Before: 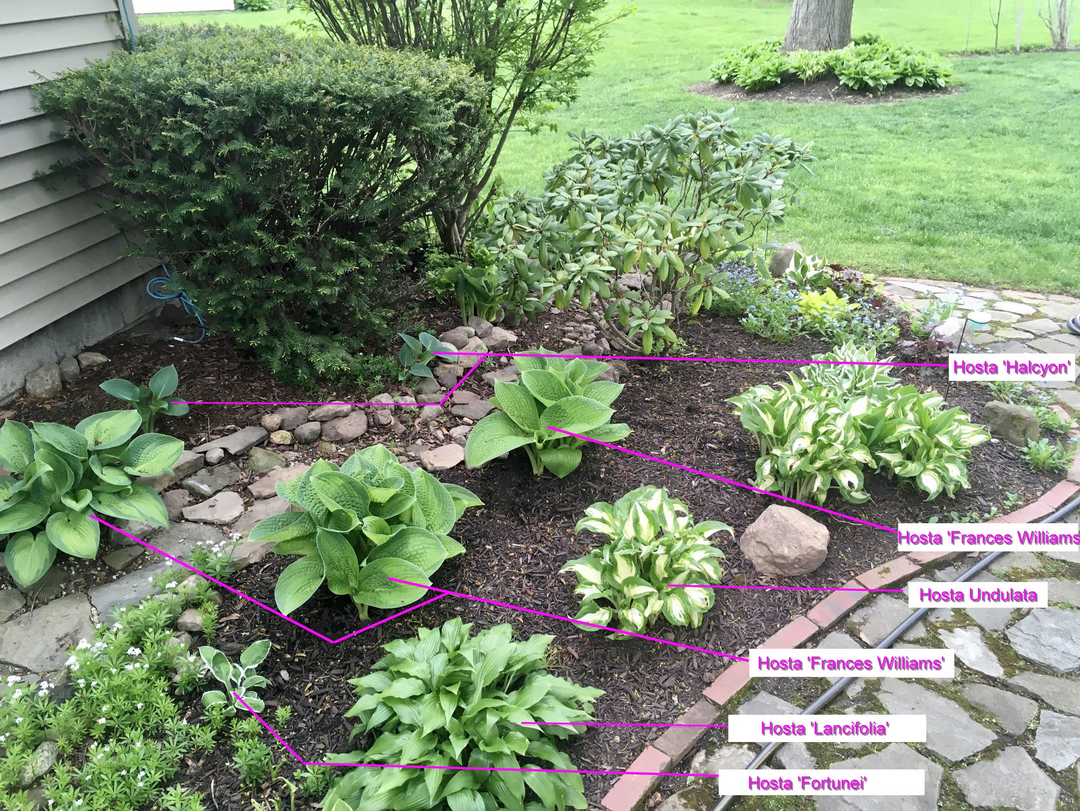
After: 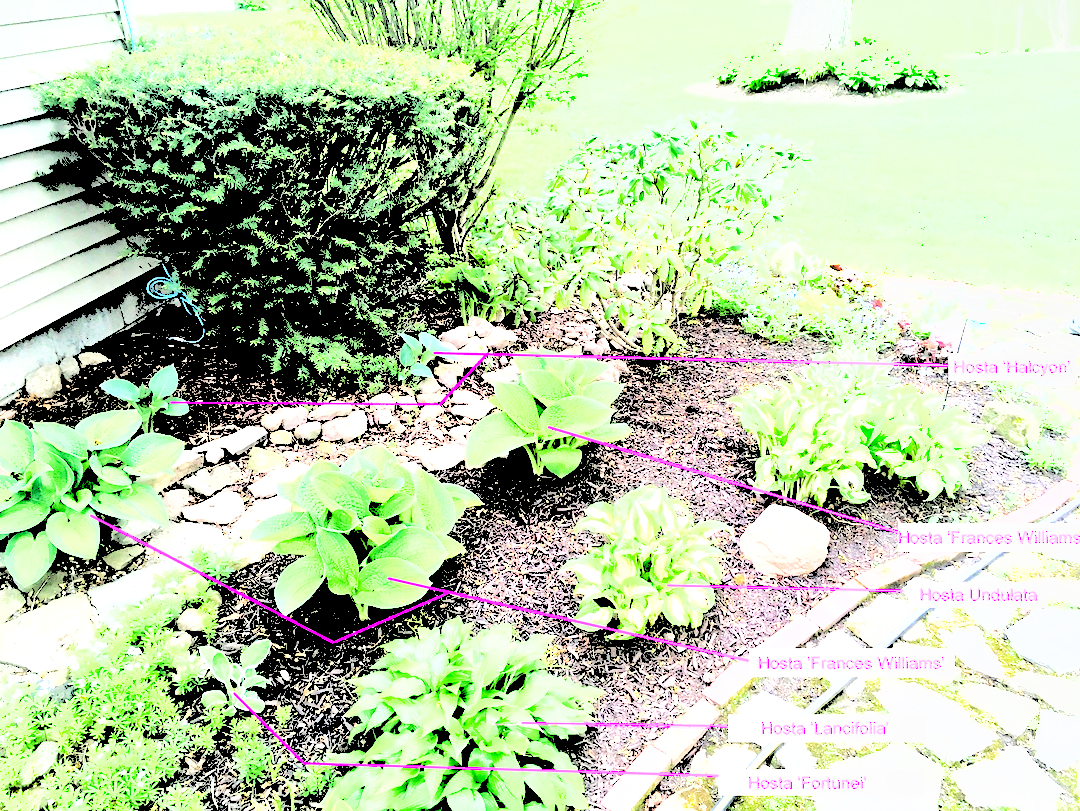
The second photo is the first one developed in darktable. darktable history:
levels: levels [0.246, 0.256, 0.506]
shadows and highlights: low approximation 0.01, soften with gaussian
